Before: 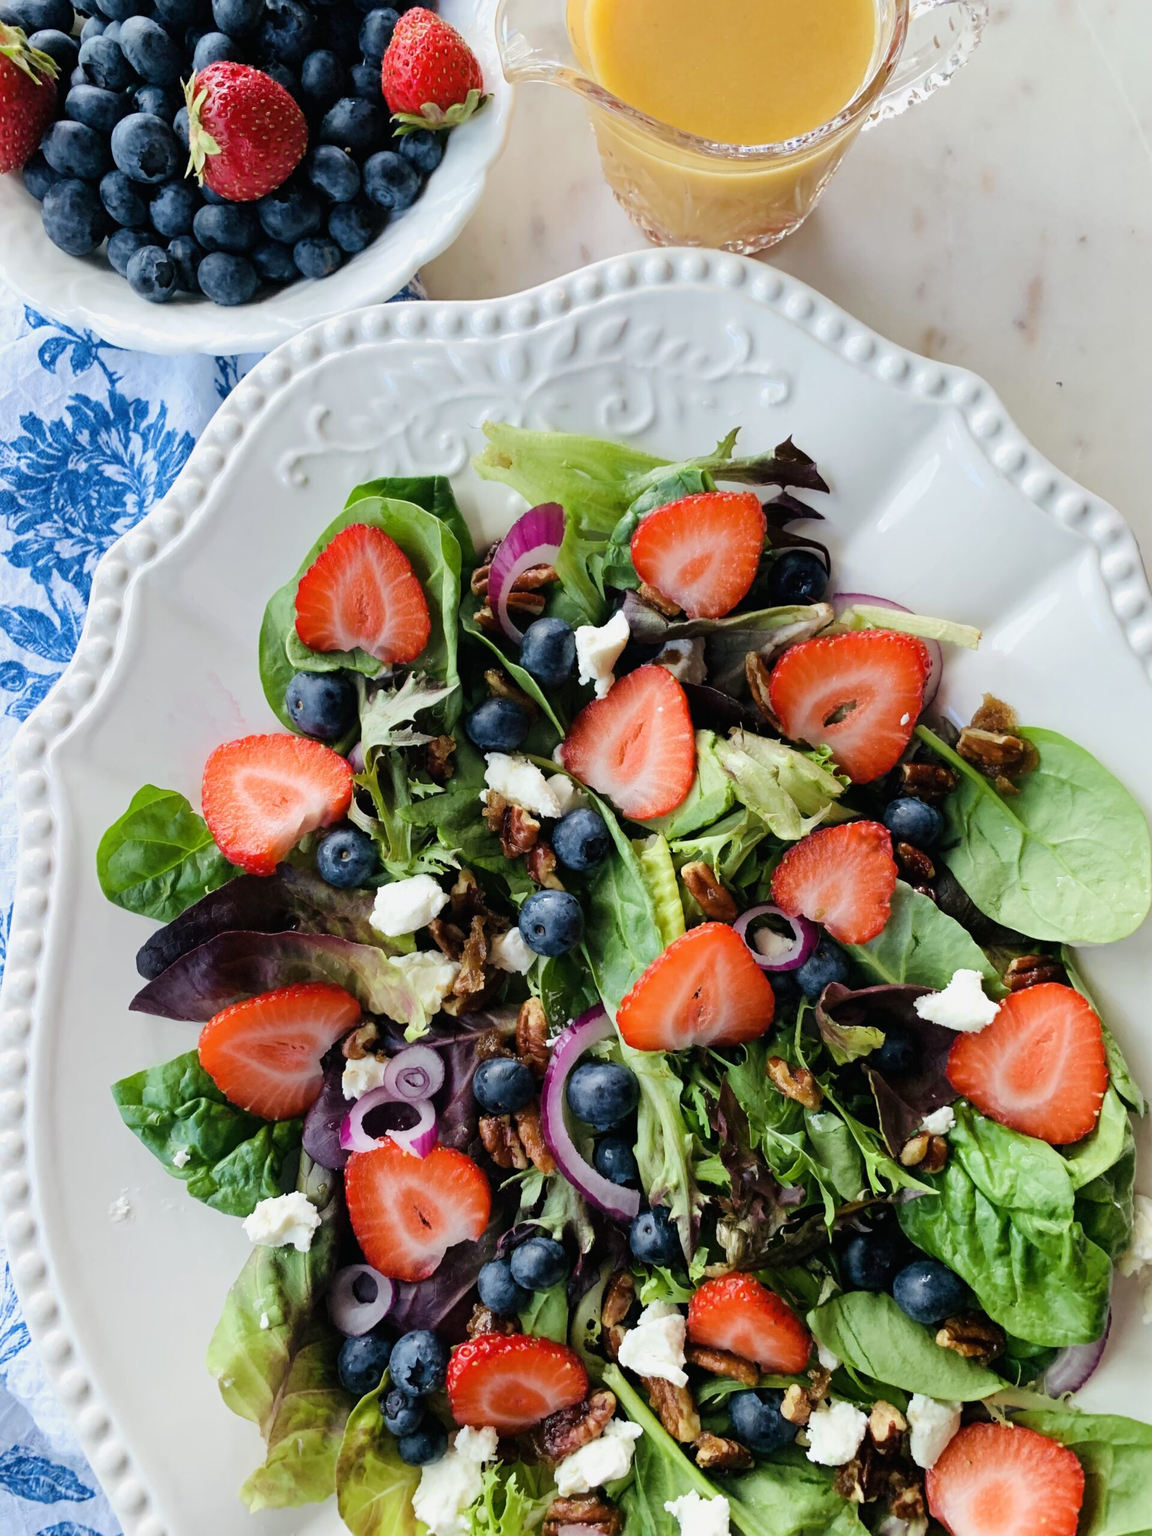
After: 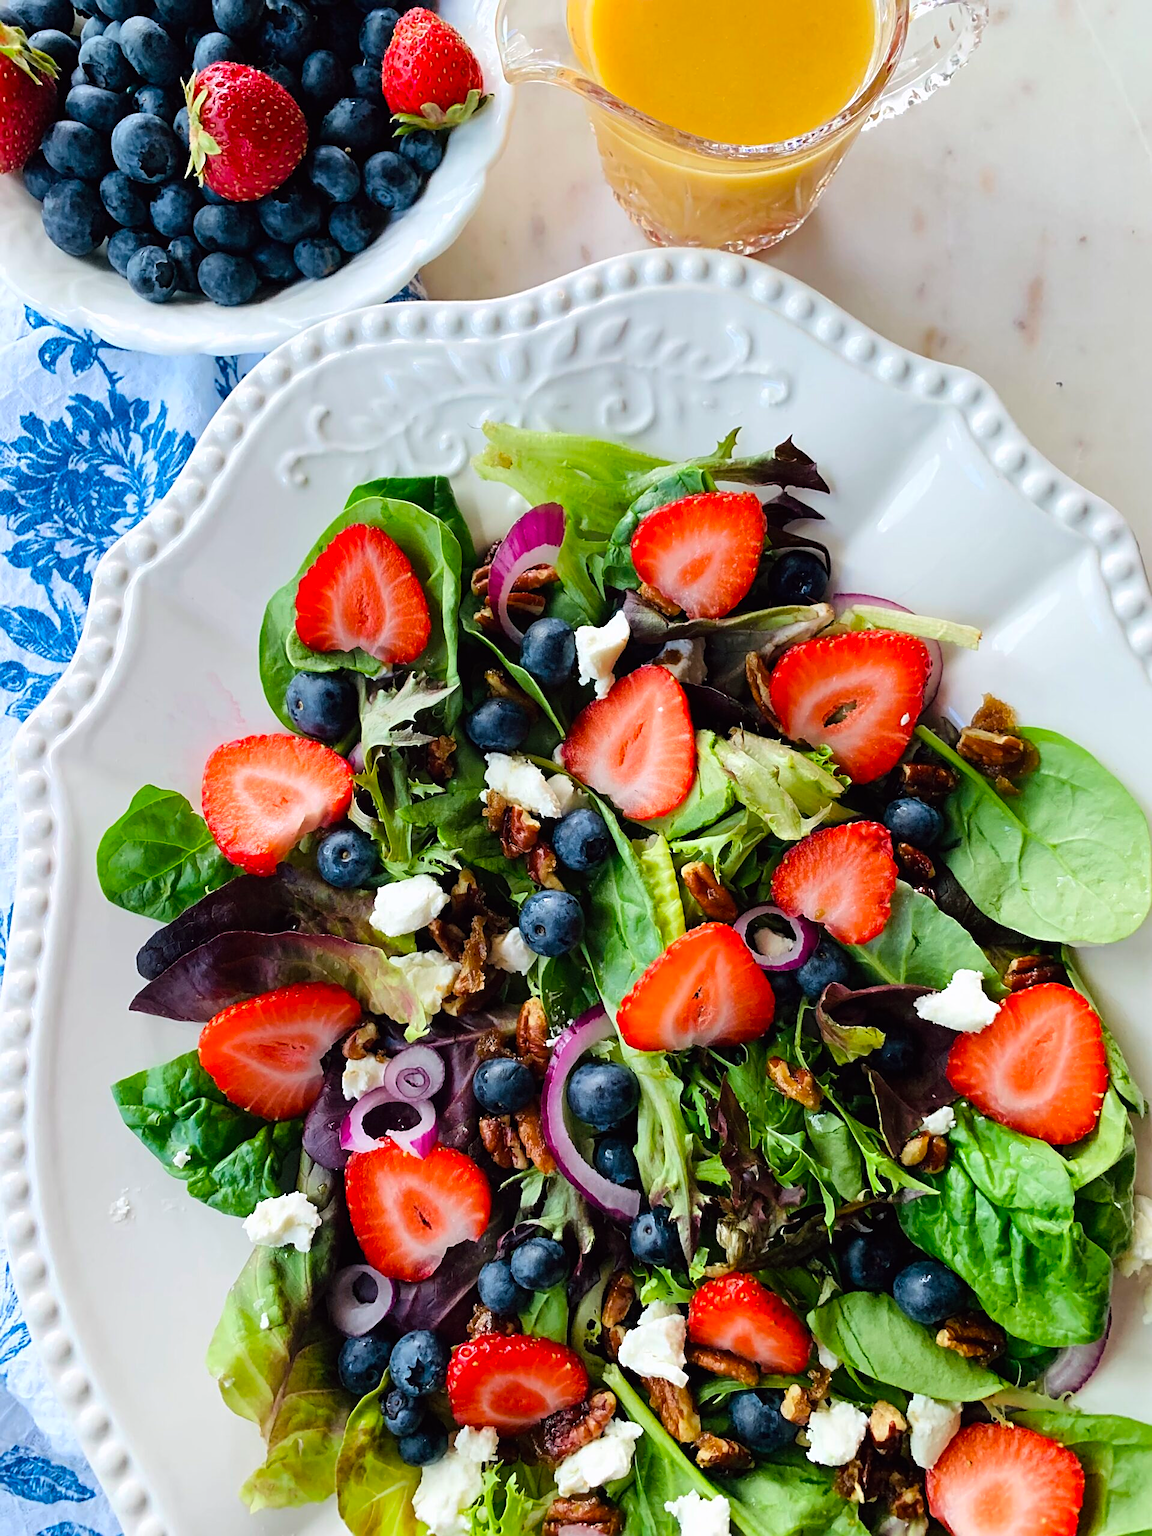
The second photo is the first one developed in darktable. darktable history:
color balance: lift [1, 1, 0.999, 1.001], gamma [1, 1.003, 1.005, 0.995], gain [1, 0.992, 0.988, 1.012], contrast 5%, output saturation 110%
sharpen: on, module defaults
